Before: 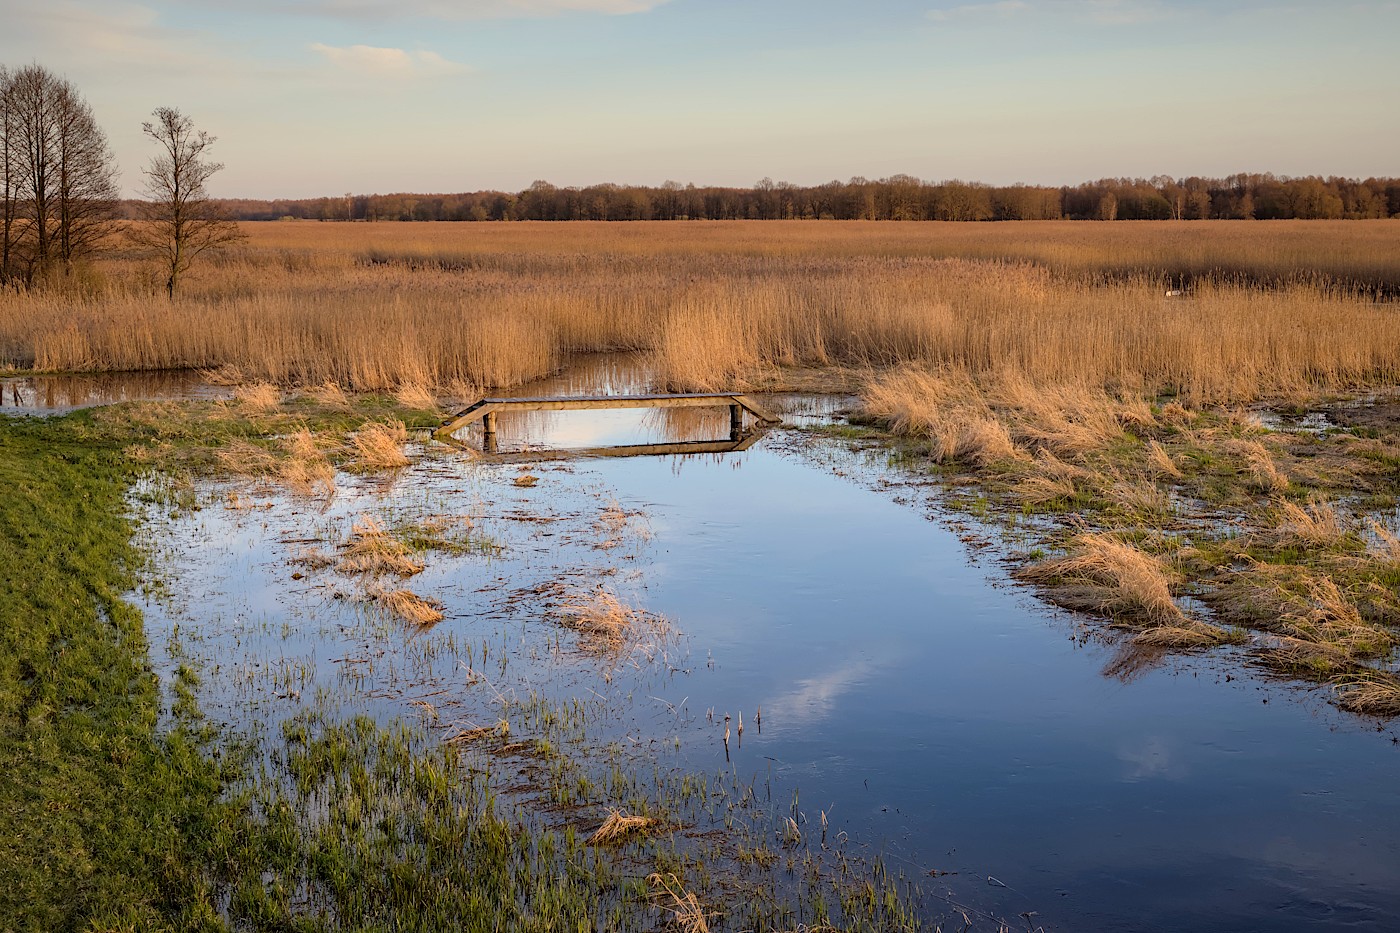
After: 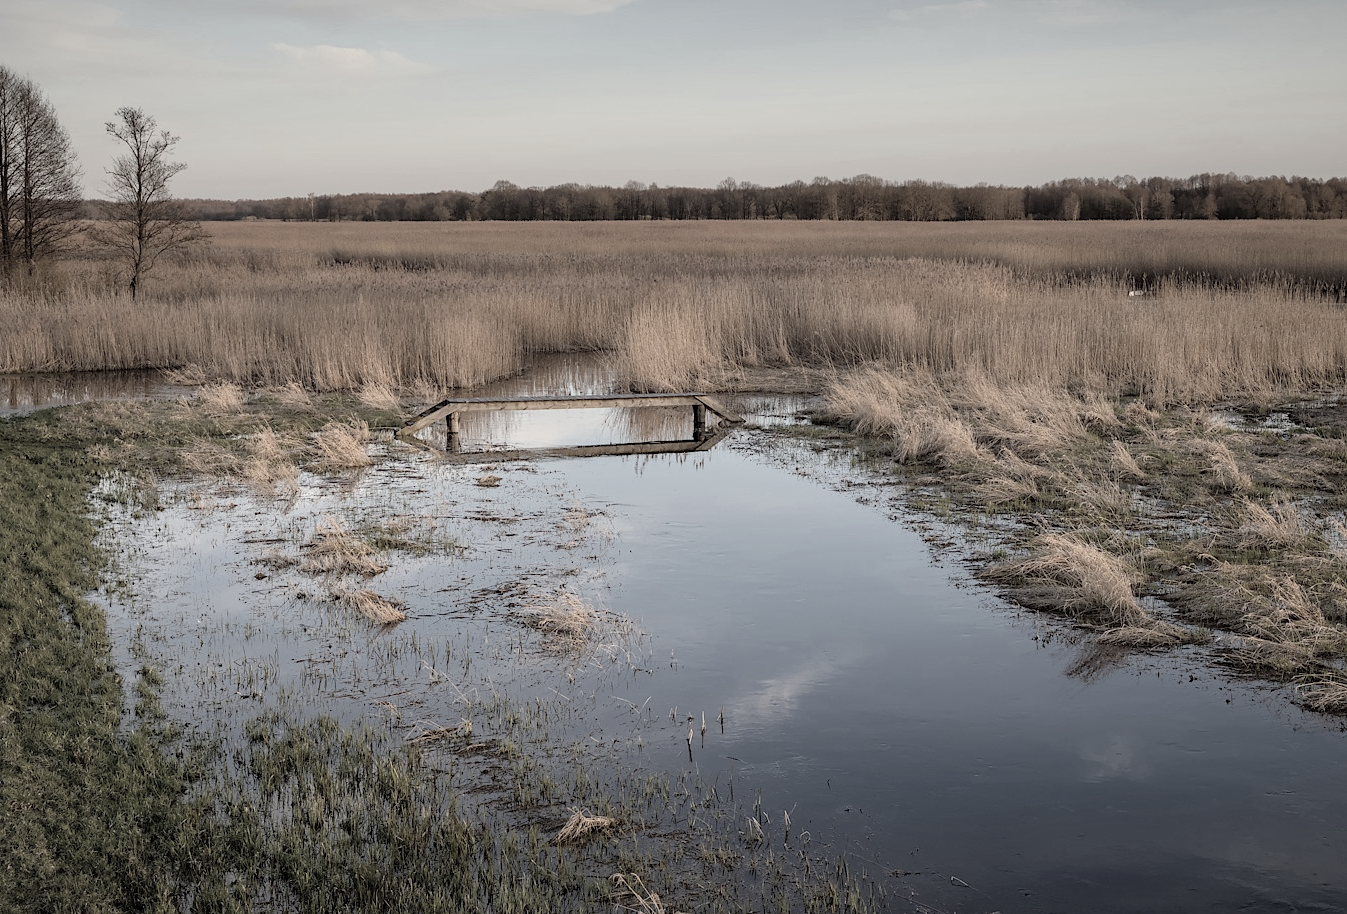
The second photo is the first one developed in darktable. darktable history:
color correction: highlights b* -0.044, saturation 0.305
crop and rotate: left 2.691%, right 1.046%, bottom 1.947%
